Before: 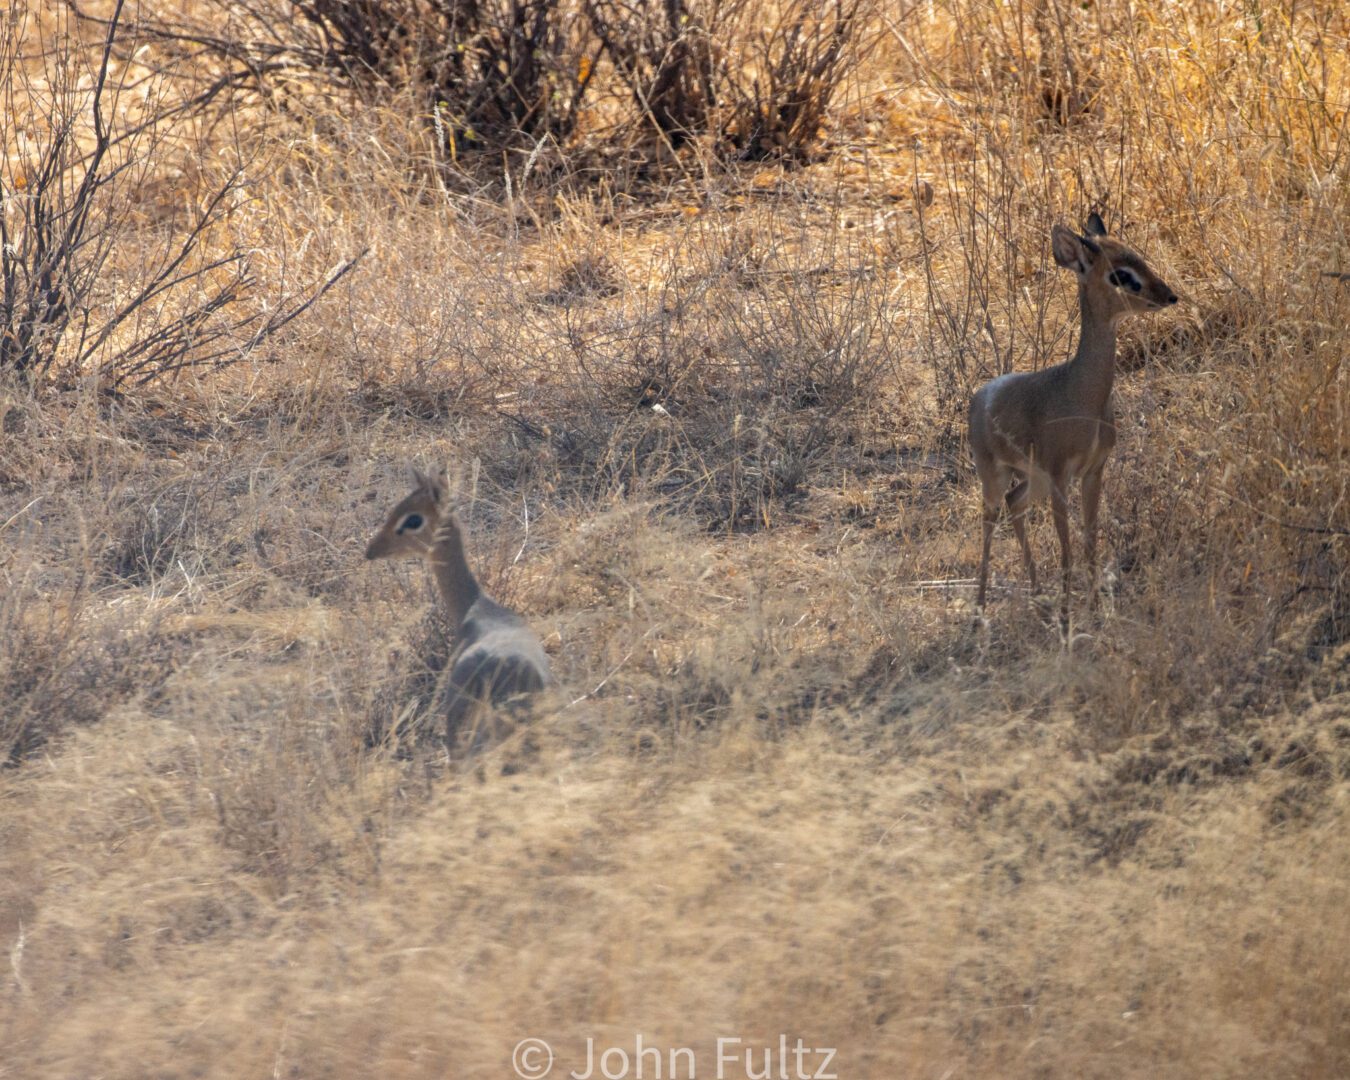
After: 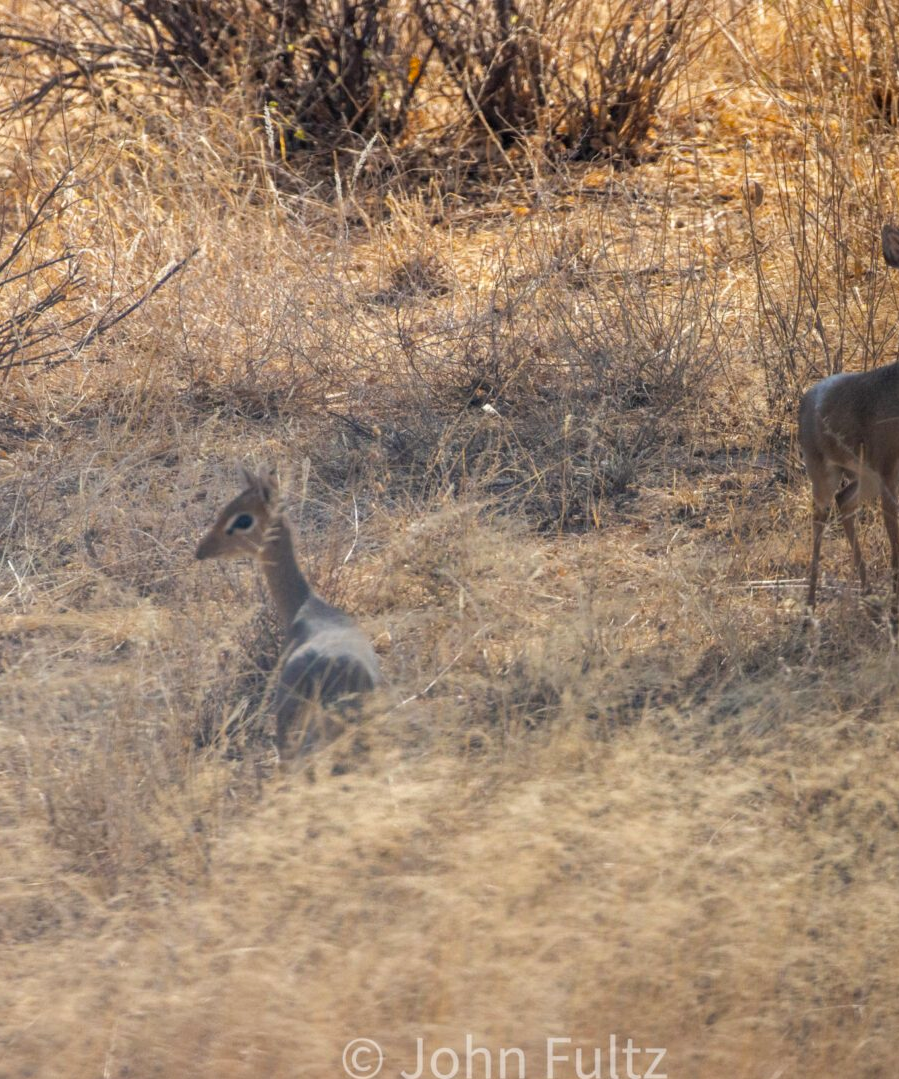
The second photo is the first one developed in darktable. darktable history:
color balance rgb: shadows fall-off 101%, linear chroma grading › mid-tones 7.63%, perceptual saturation grading › mid-tones 11.68%, mask middle-gray fulcrum 22.45%, global vibrance 10.11%, saturation formula JzAzBz (2021)
crop and rotate: left 12.648%, right 20.685%
